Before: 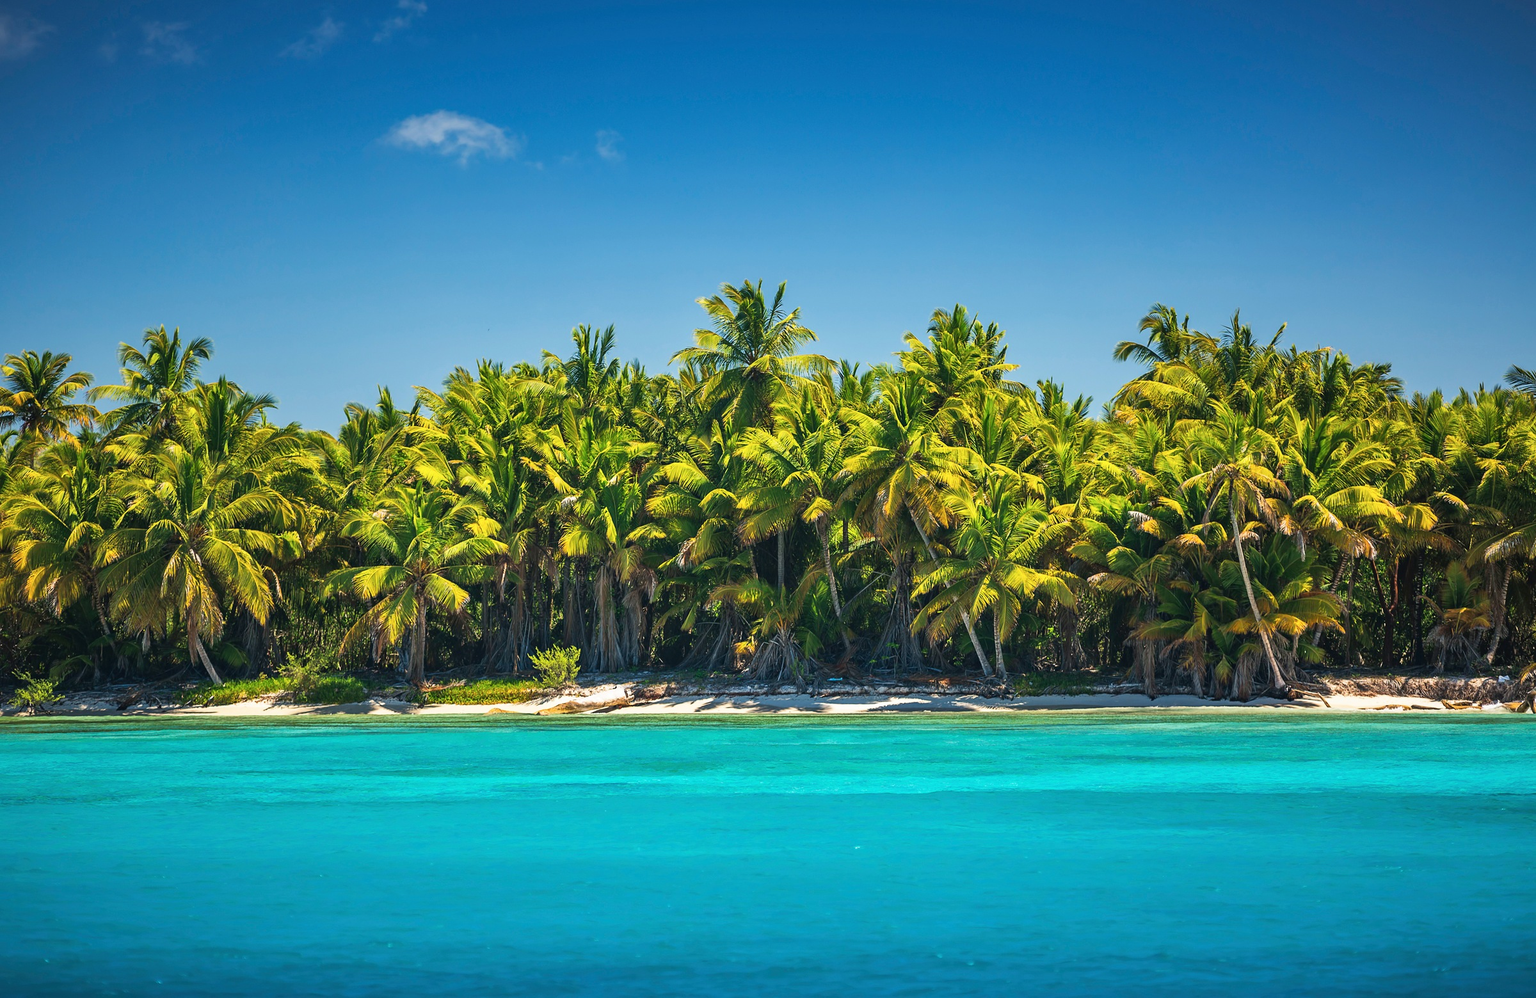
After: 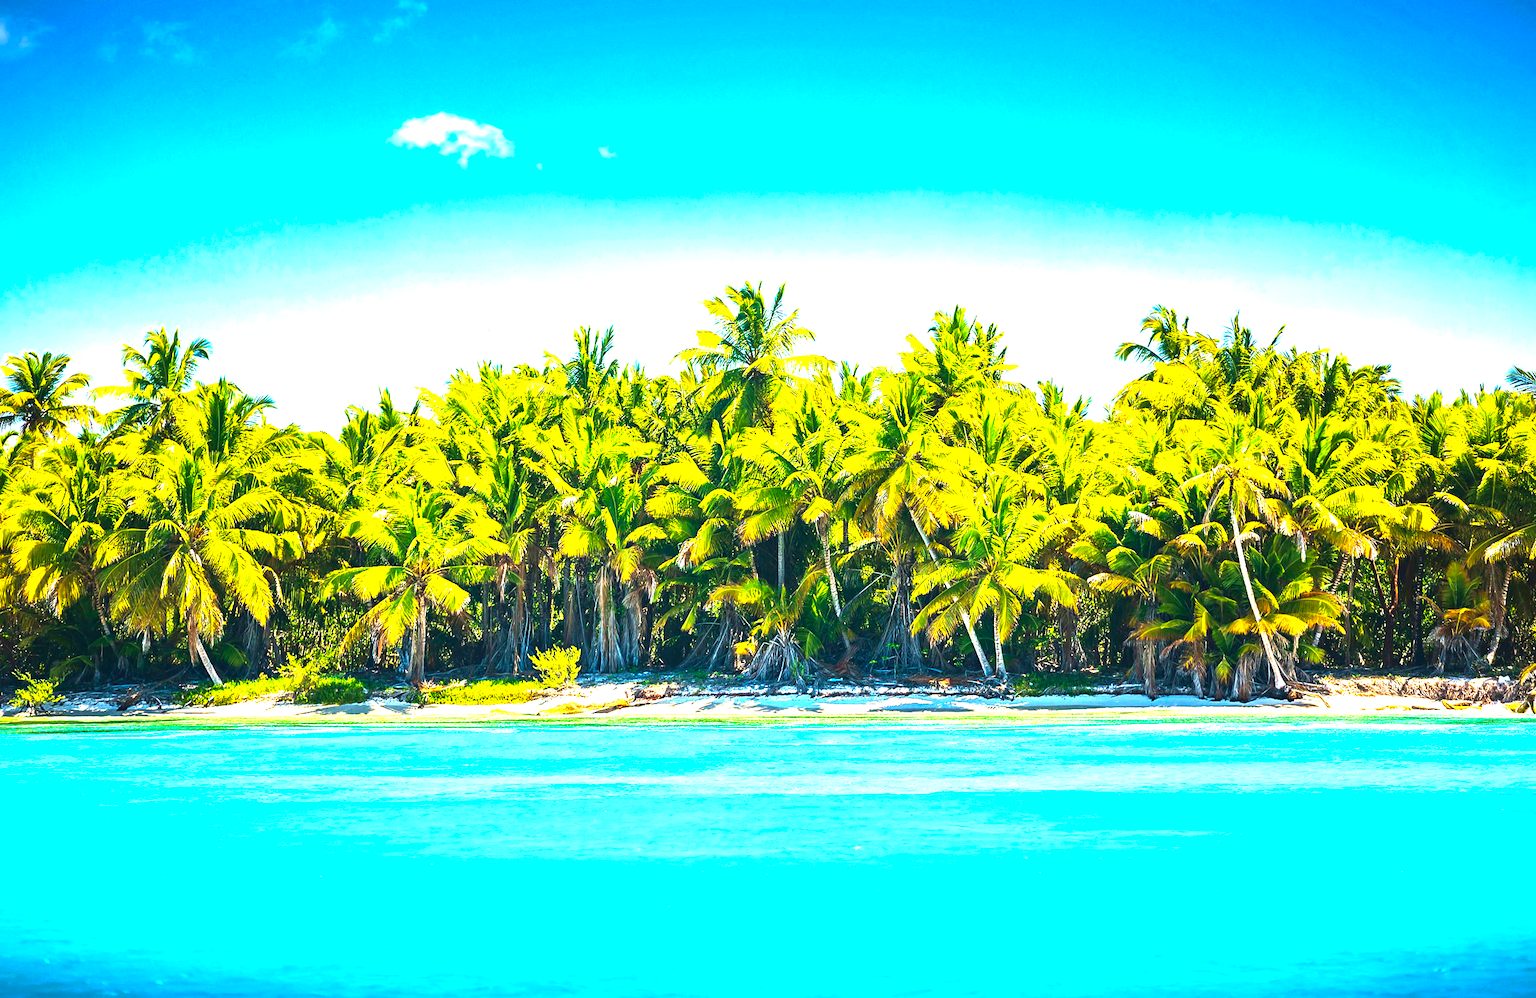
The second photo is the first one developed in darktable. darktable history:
velvia: on, module defaults
color balance rgb: perceptual saturation grading › global saturation 30.787%, perceptual brilliance grading › global brilliance 30.348%, perceptual brilliance grading › highlights 50.766%, perceptual brilliance grading › mid-tones 49.565%, perceptual brilliance grading › shadows -21.167%, global vibrance 23.923%, contrast -25.349%
tone equalizer: -8 EV -0.749 EV, -7 EV -0.691 EV, -6 EV -0.616 EV, -5 EV -0.413 EV, -3 EV 0.4 EV, -2 EV 0.6 EV, -1 EV 0.698 EV, +0 EV 0.772 EV
